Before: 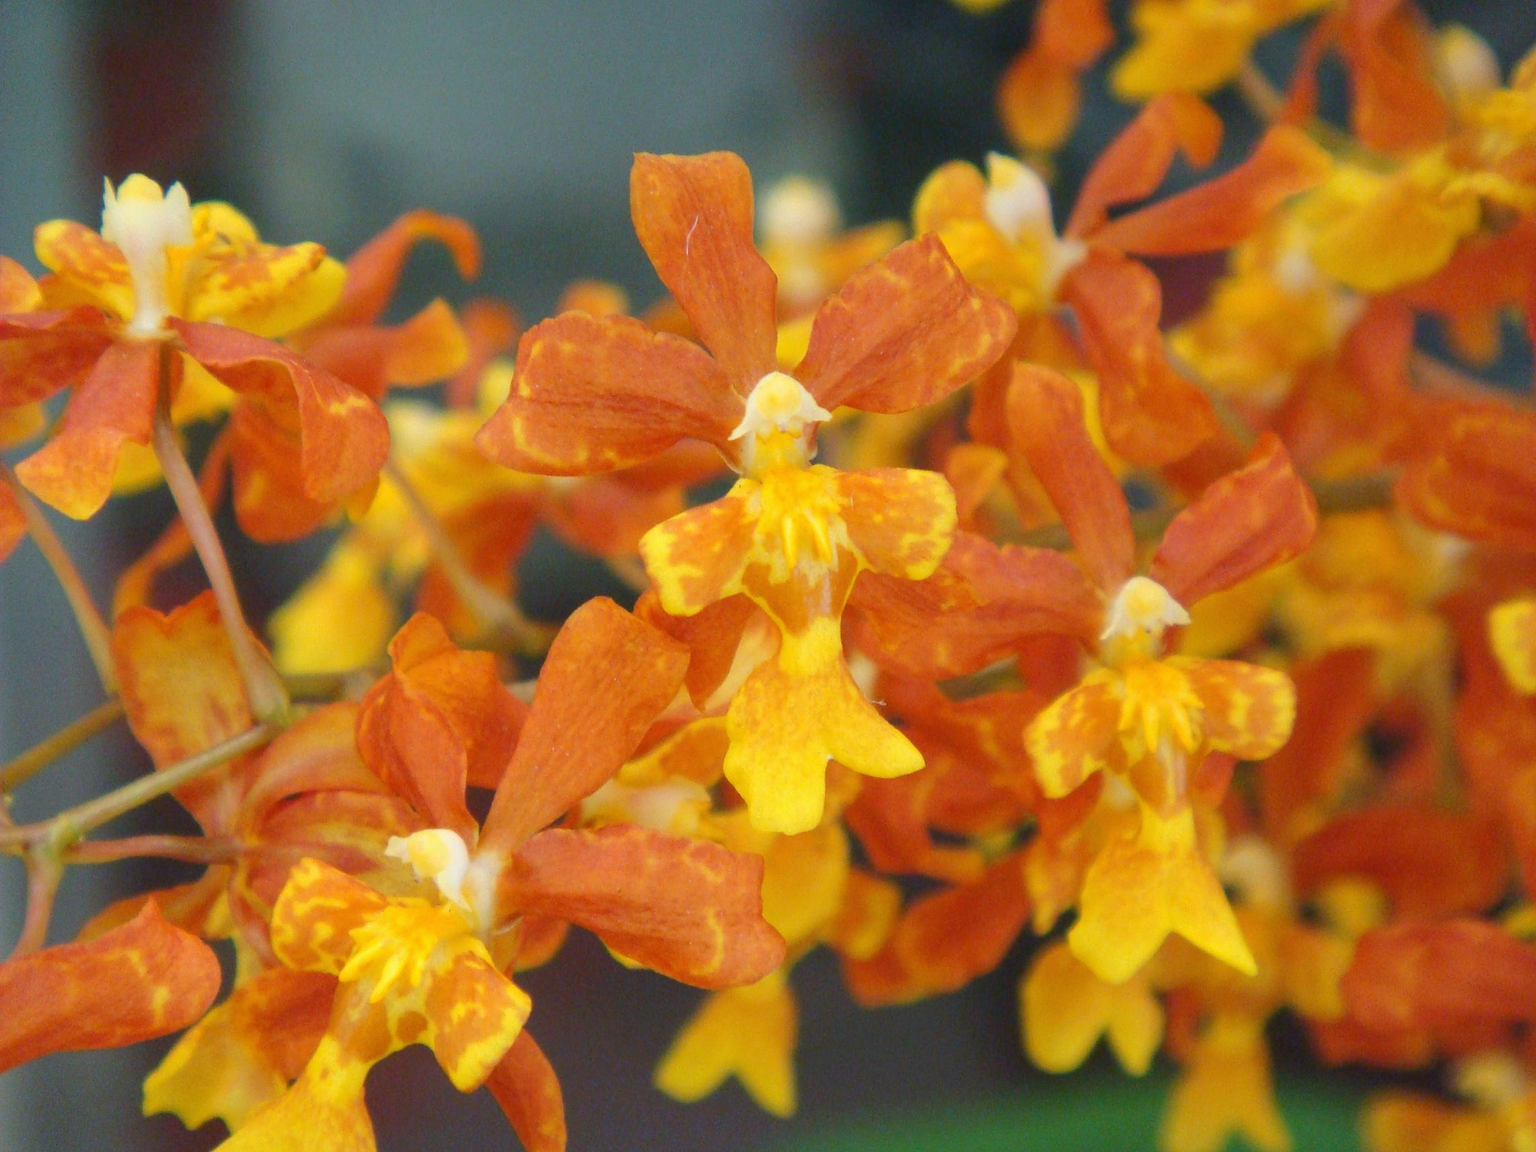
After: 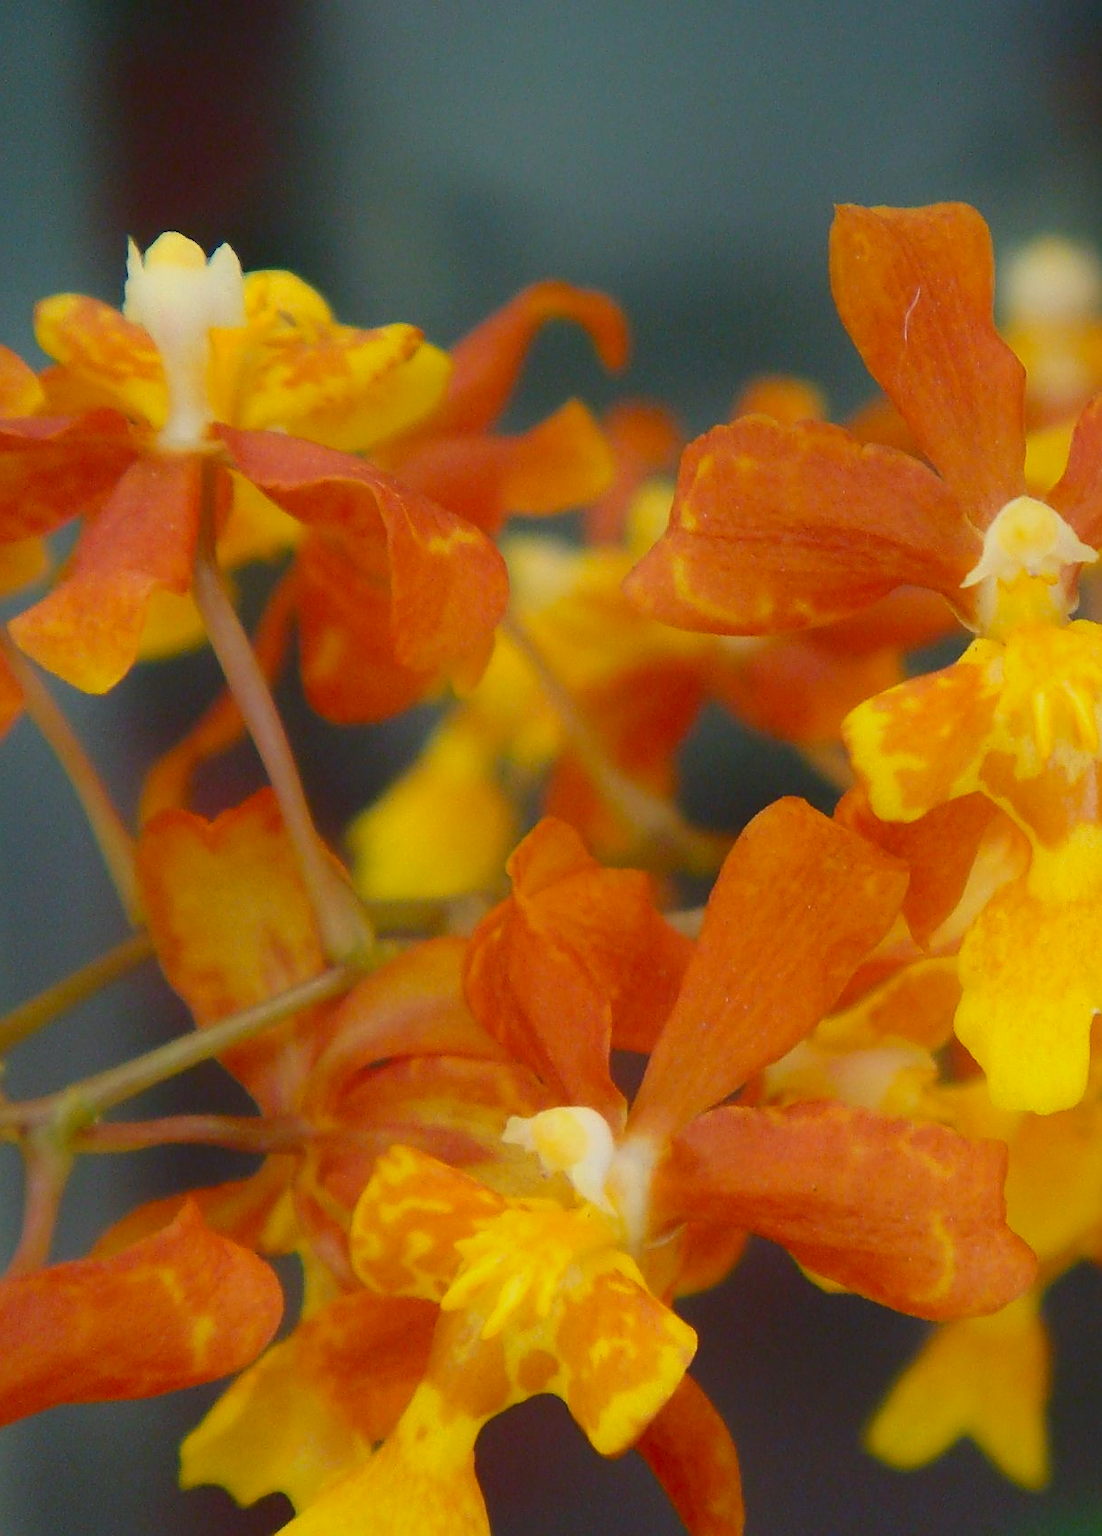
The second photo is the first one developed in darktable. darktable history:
crop: left 0.587%, right 45.588%, bottom 0.086%
sharpen: on, module defaults
contrast brightness saturation: contrast 0.07, brightness -0.13, saturation 0.06
contrast equalizer: octaves 7, y [[0.6 ×6], [0.55 ×6], [0 ×6], [0 ×6], [0 ×6]], mix -1
